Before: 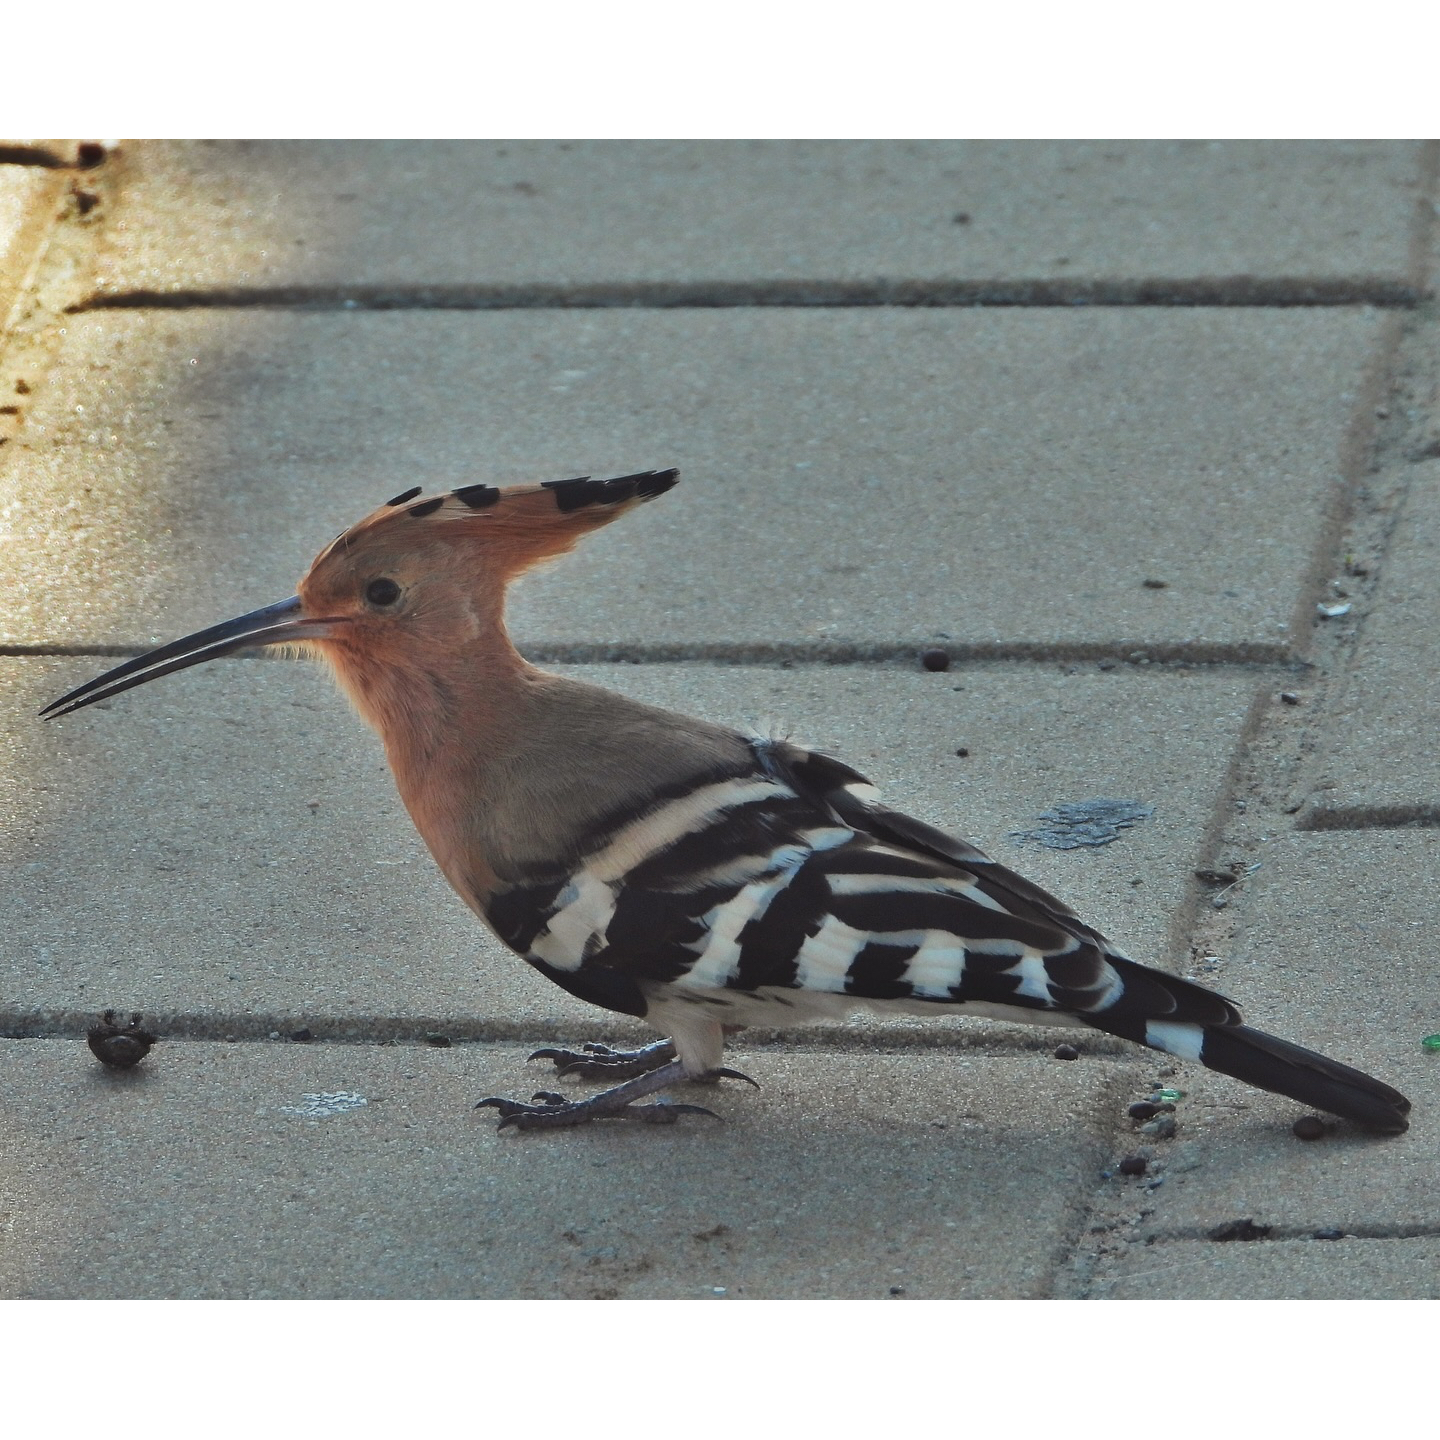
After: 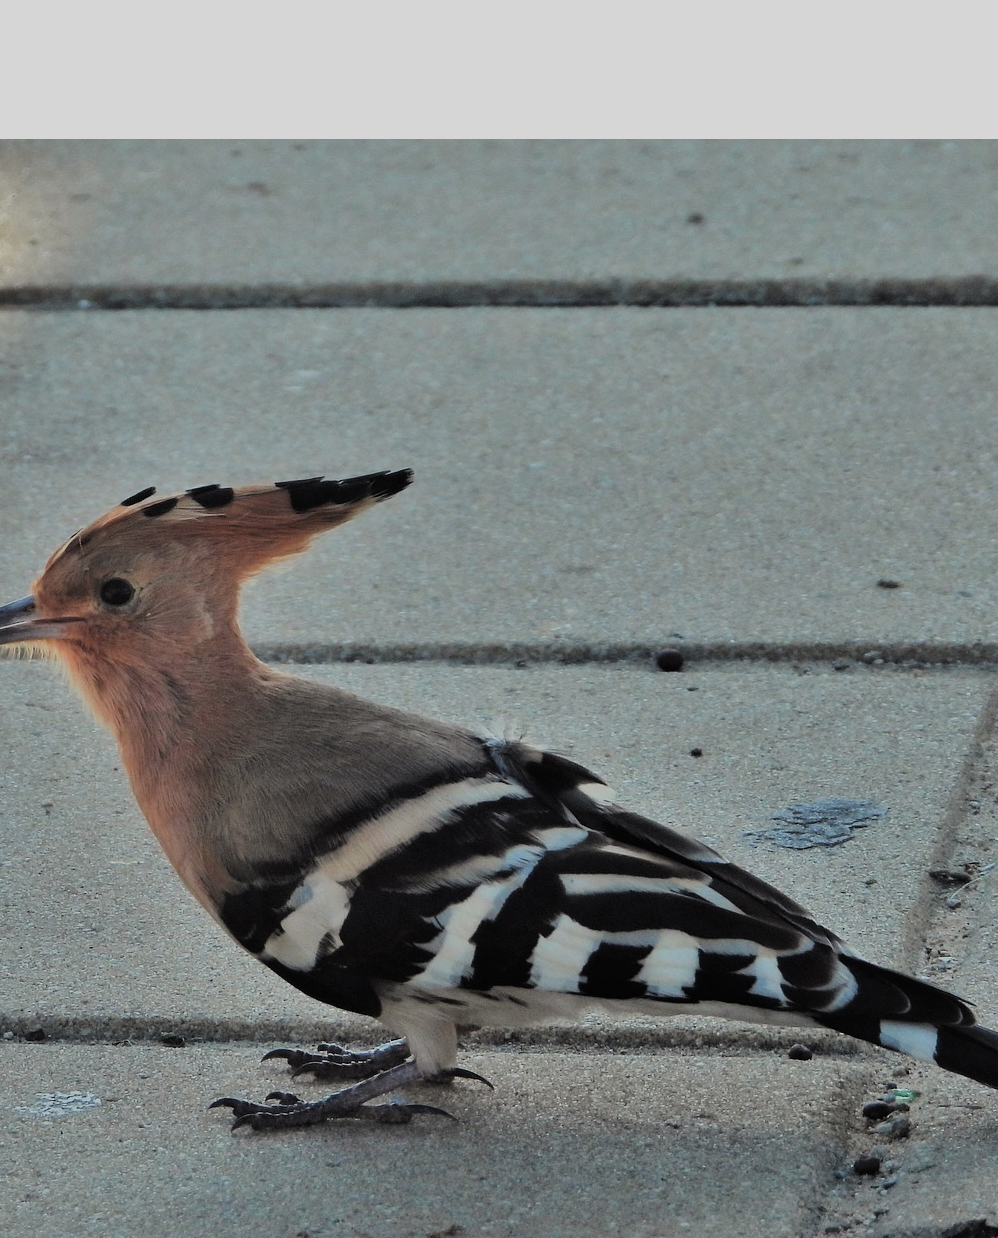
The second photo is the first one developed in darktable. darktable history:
filmic rgb: black relative exposure -4.14 EV, white relative exposure 5.1 EV, hardness 2.11, contrast 1.165
exposure: black level correction -0.008, exposure 0.067 EV, compensate highlight preservation false
crop: left 18.479%, right 12.2%, bottom 13.971%
